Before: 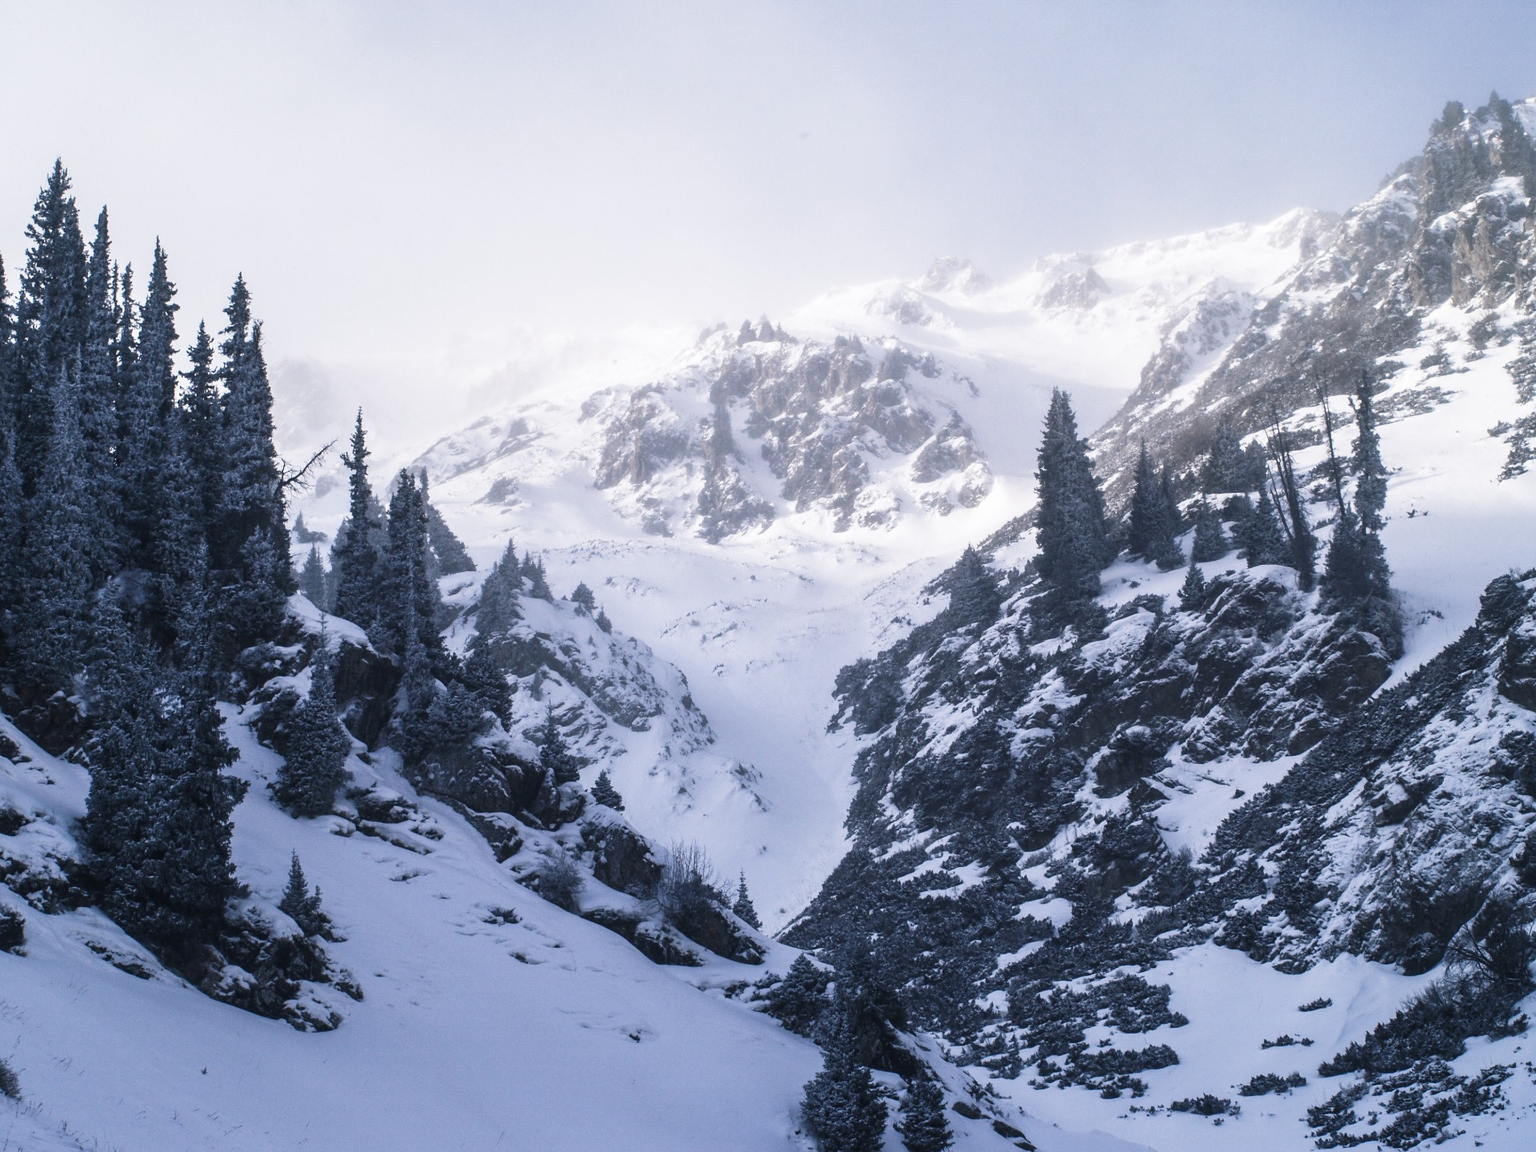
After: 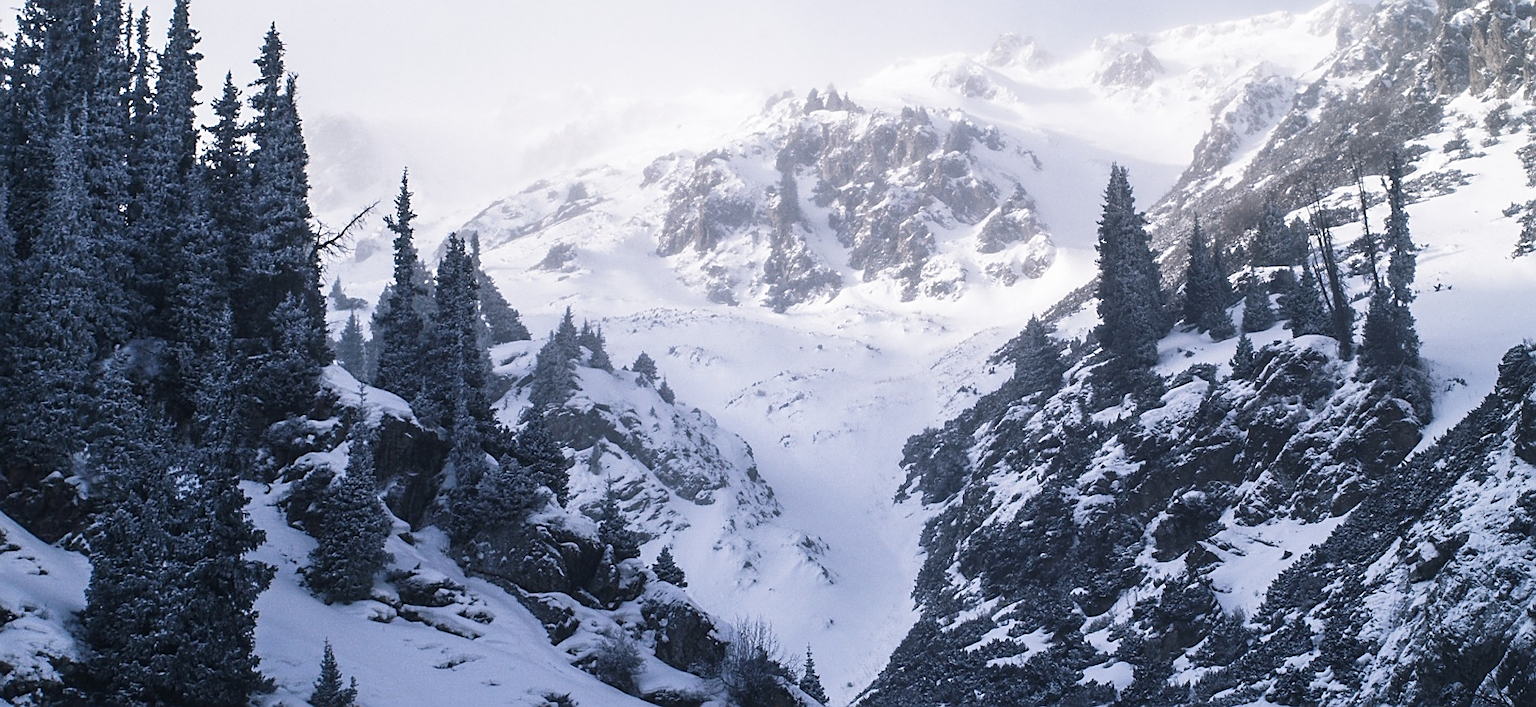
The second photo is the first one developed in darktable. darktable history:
crop: top 16.727%, bottom 16.727%
sharpen: on, module defaults
rotate and perspective: rotation -0.013°, lens shift (vertical) -0.027, lens shift (horizontal) 0.178, crop left 0.016, crop right 0.989, crop top 0.082, crop bottom 0.918
